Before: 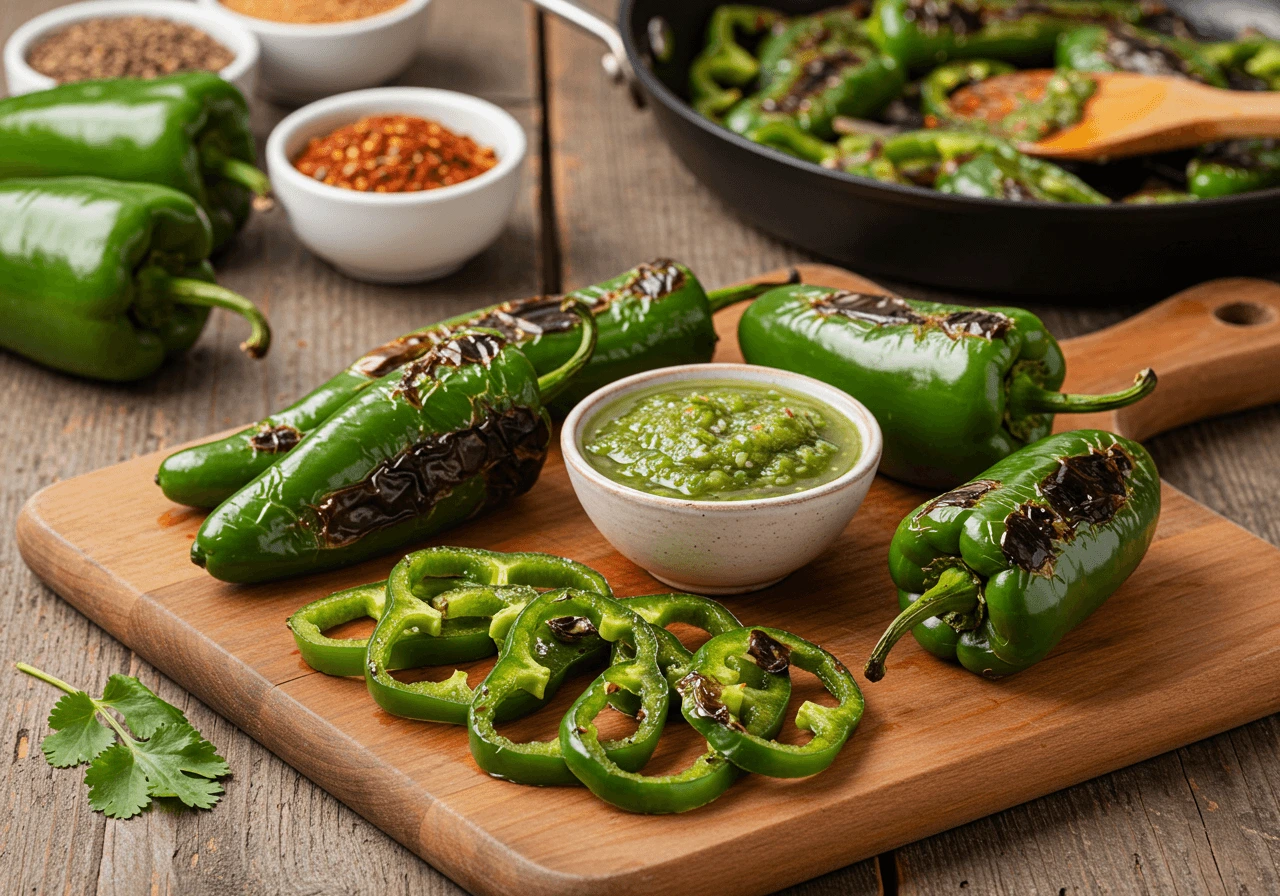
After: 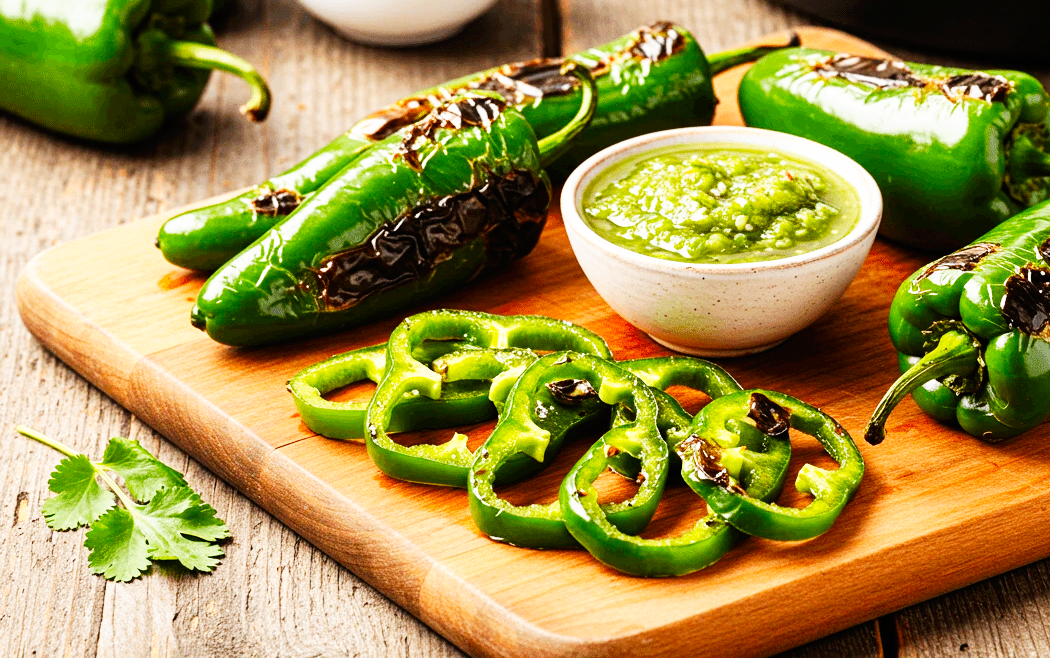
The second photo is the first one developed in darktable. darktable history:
levels: mode automatic
crop: top 26.531%, right 17.959%
color correction: saturation 1.1
base curve: curves: ch0 [(0, 0) (0.007, 0.004) (0.027, 0.03) (0.046, 0.07) (0.207, 0.54) (0.442, 0.872) (0.673, 0.972) (1, 1)], preserve colors none
